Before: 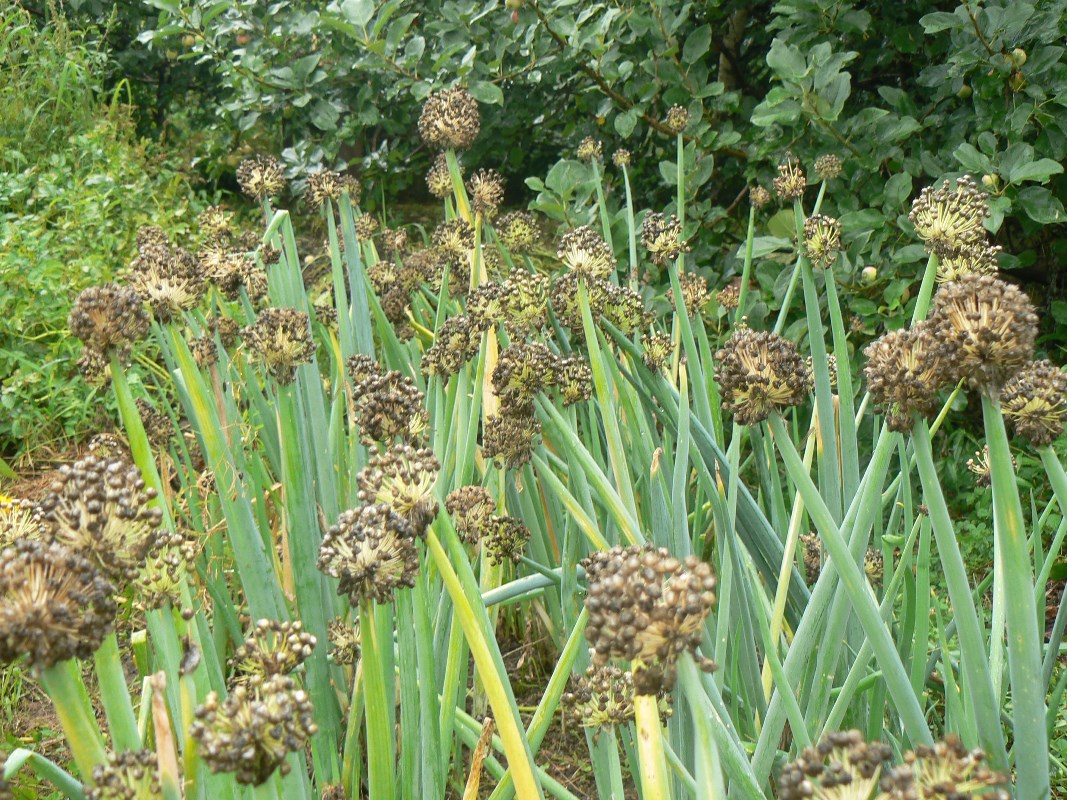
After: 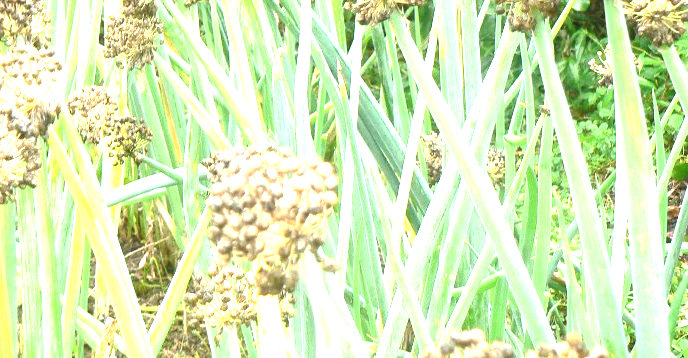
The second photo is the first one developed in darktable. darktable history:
crop and rotate: left 35.509%, top 50.238%, bottom 4.934%
exposure: black level correction 0, exposure 1.9 EV, compensate highlight preservation false
color balance rgb: perceptual saturation grading › global saturation -1%
